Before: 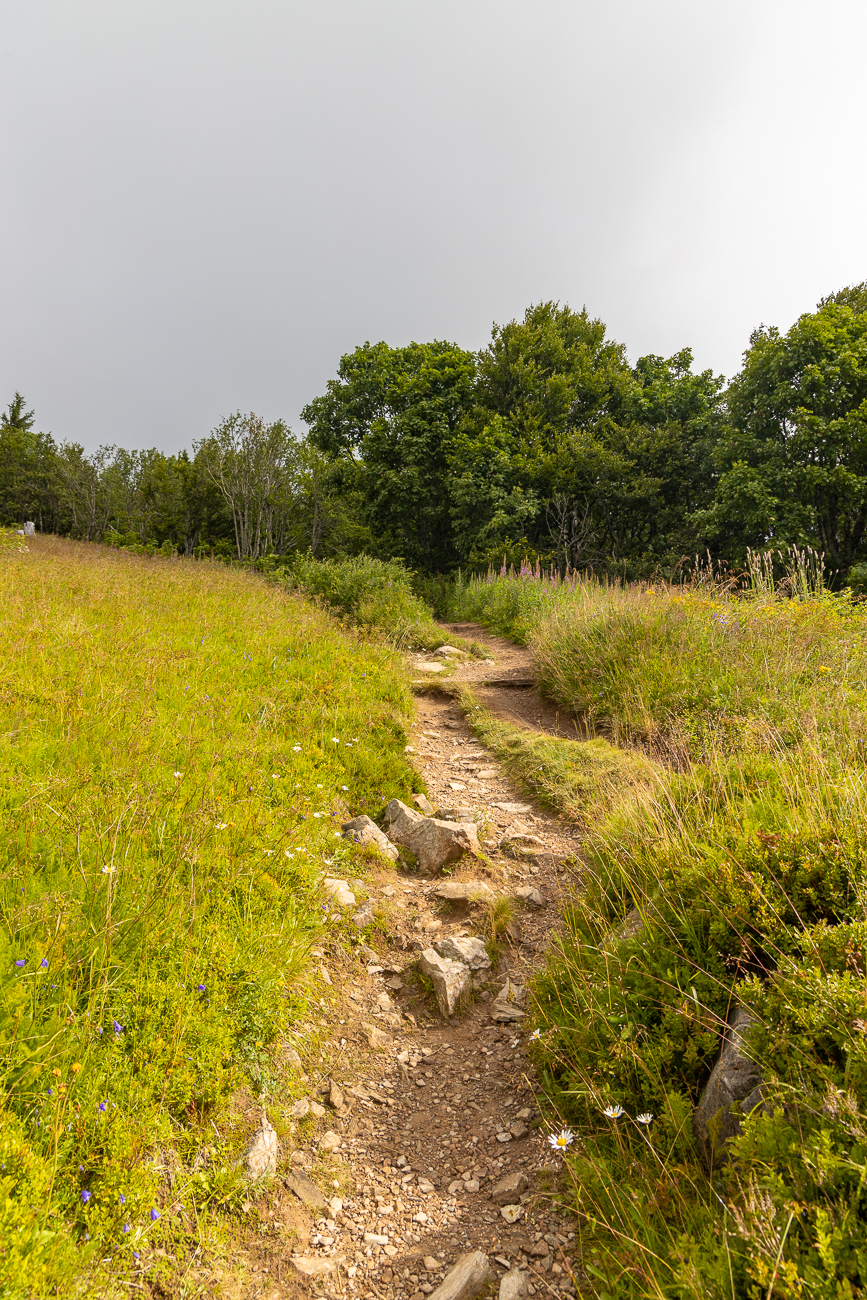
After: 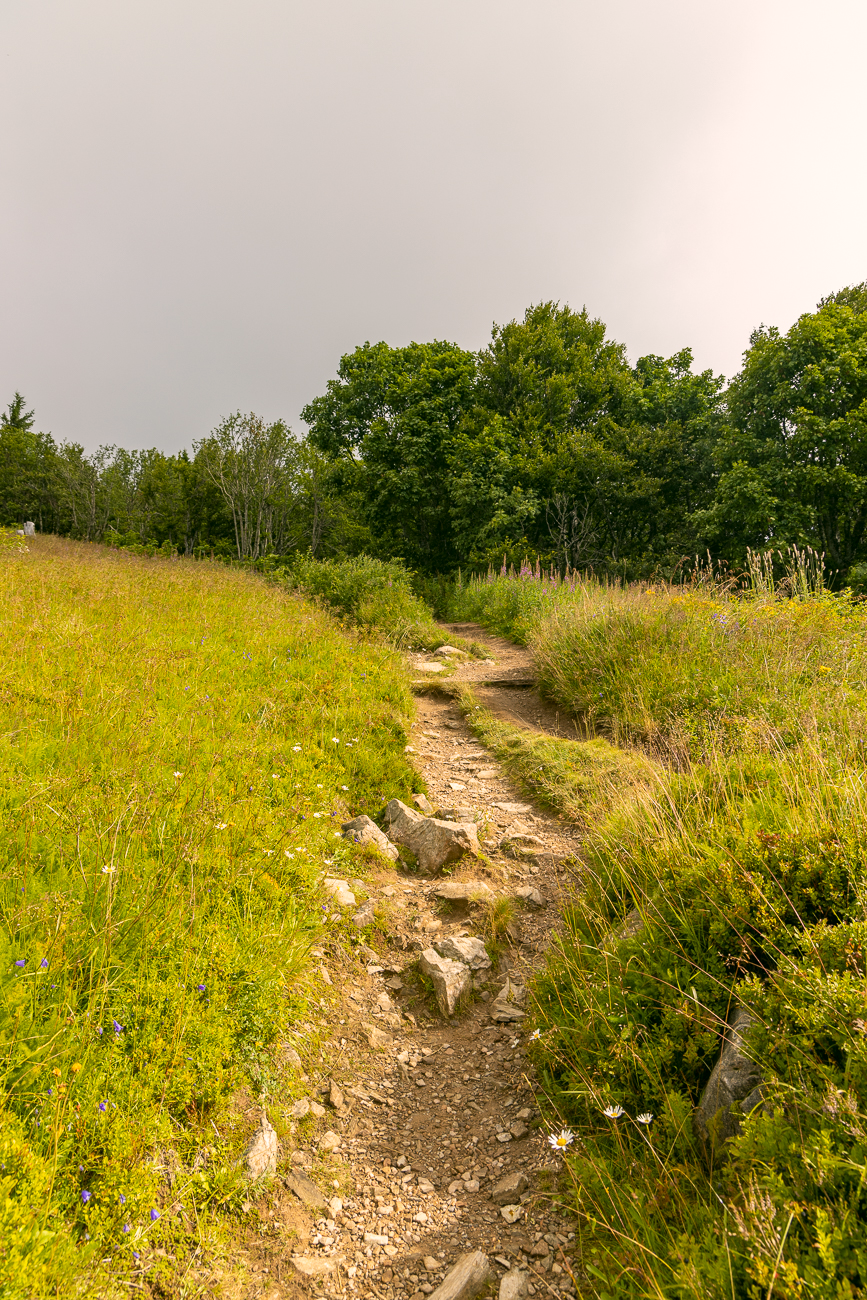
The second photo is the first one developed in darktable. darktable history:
color correction: highlights a* 4.55, highlights b* 4.92, shadows a* -7.27, shadows b* 4.82
